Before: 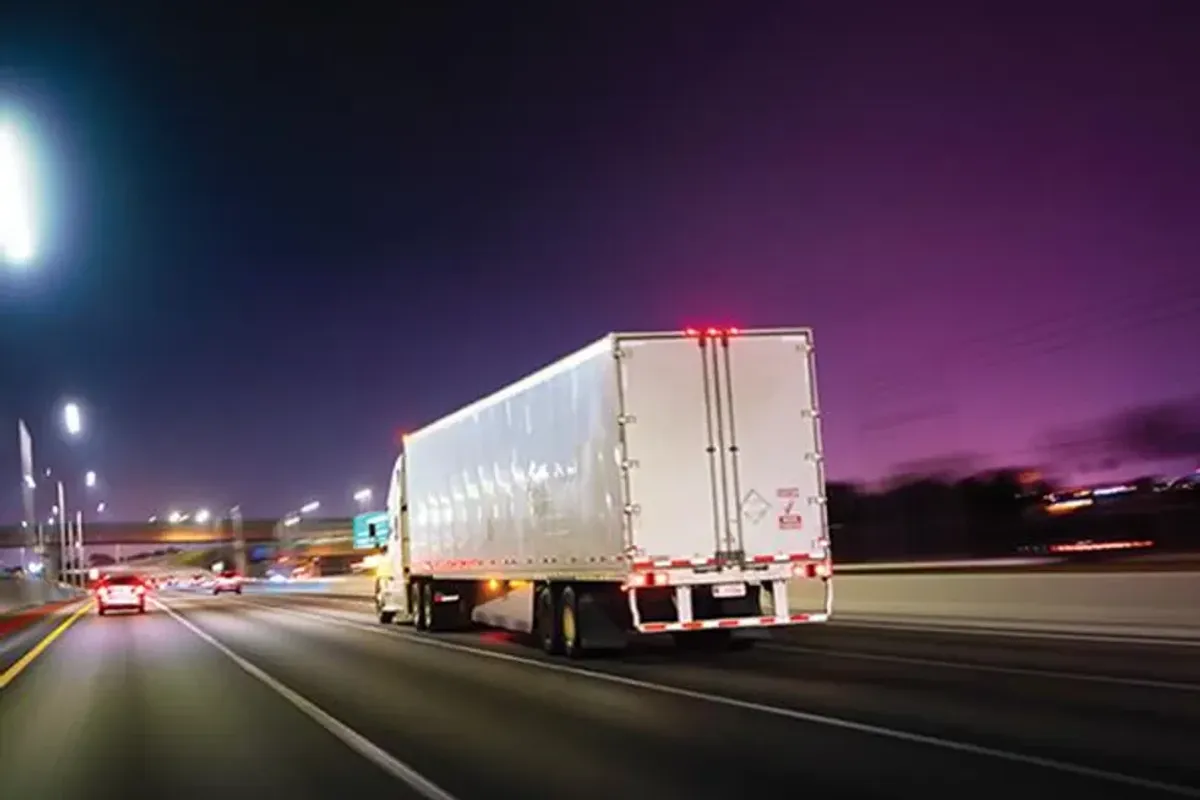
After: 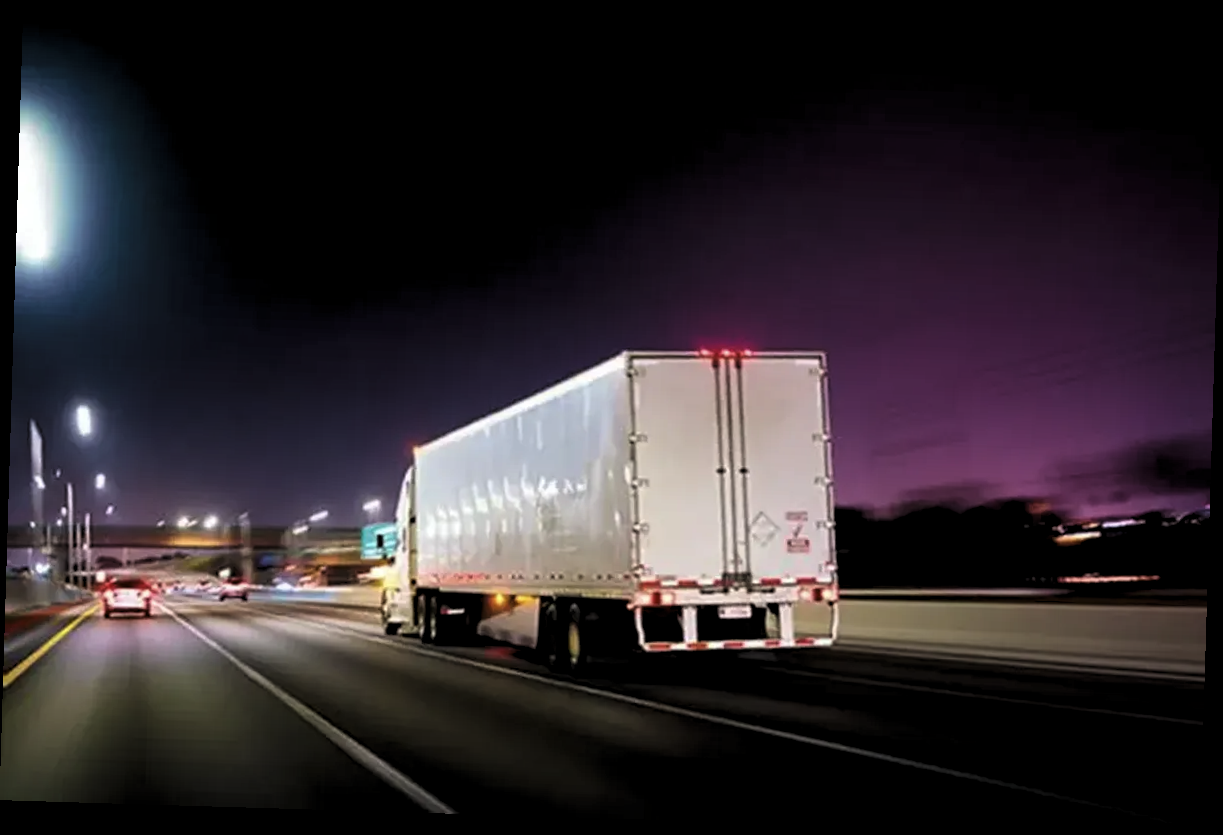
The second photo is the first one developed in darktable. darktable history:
levels: levels [0.116, 0.574, 1]
rotate and perspective: rotation 1.72°, automatic cropping off
